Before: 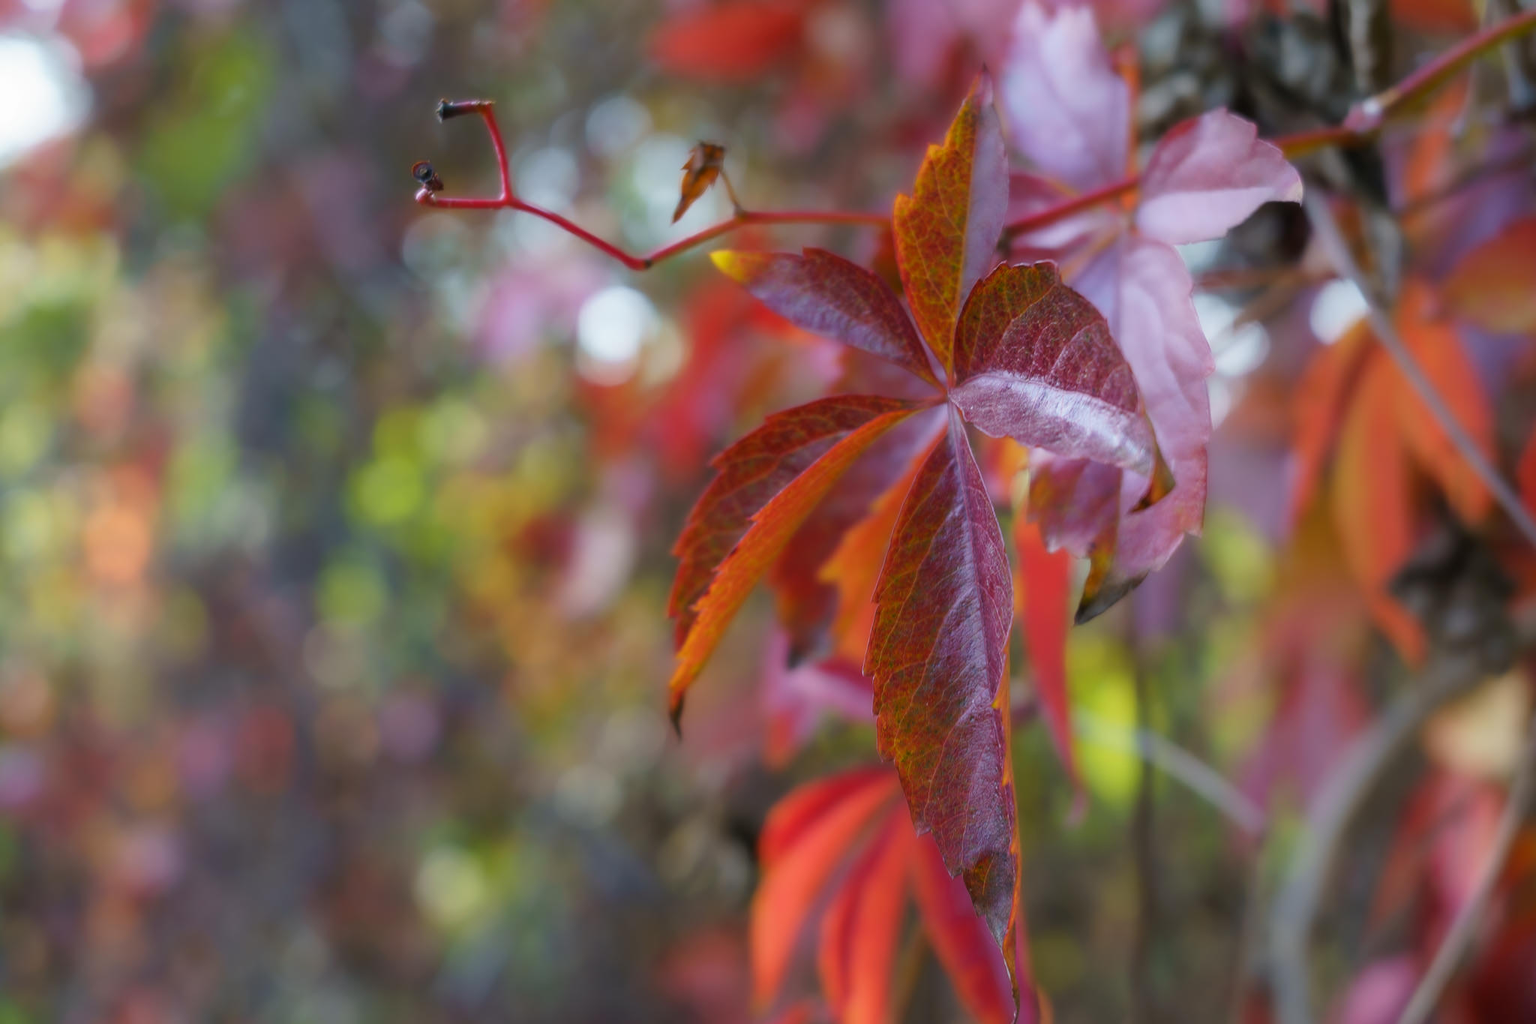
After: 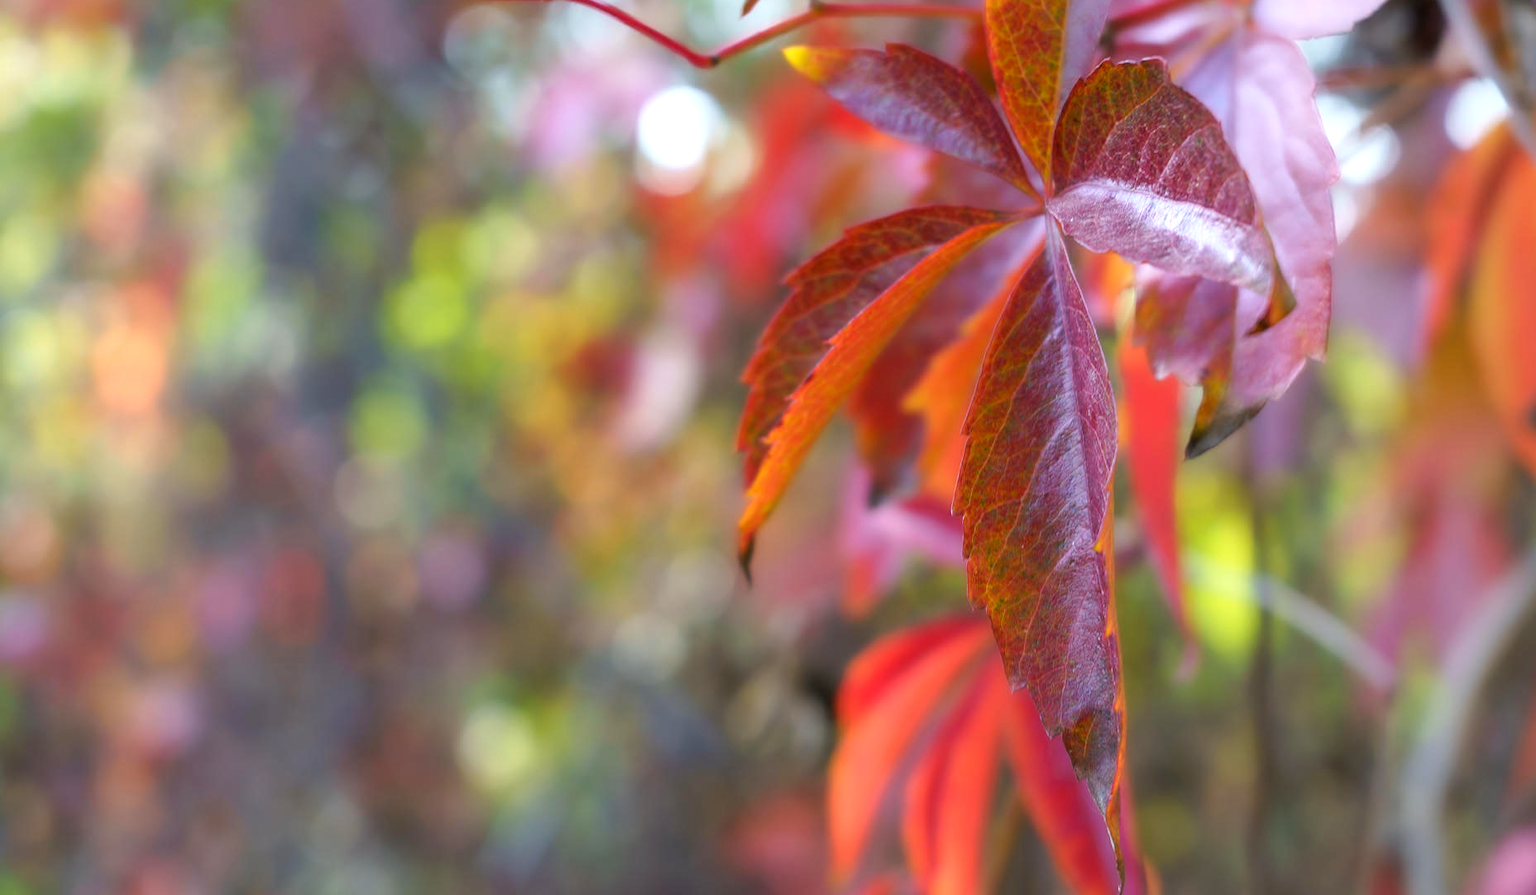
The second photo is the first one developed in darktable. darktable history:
crop: top 20.427%, right 9.316%, bottom 0.23%
exposure: black level correction 0.001, exposure 0.676 EV, compensate exposure bias true, compensate highlight preservation false
